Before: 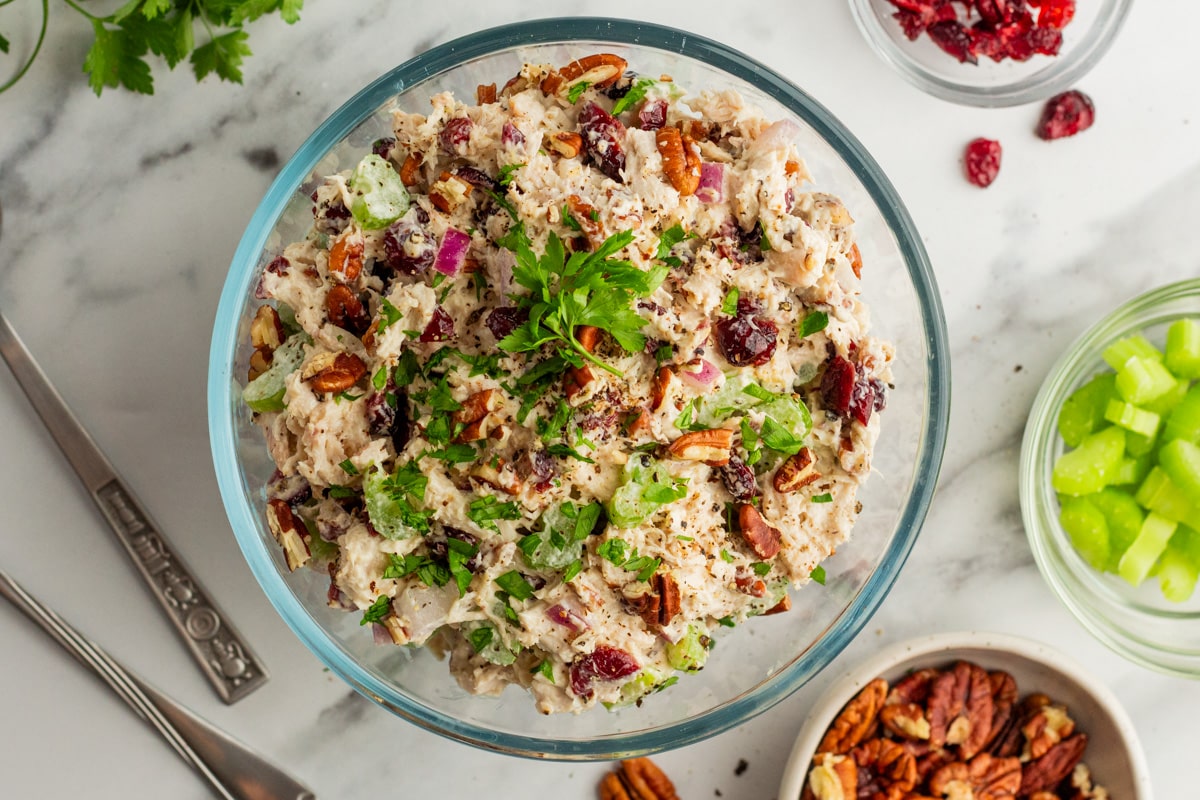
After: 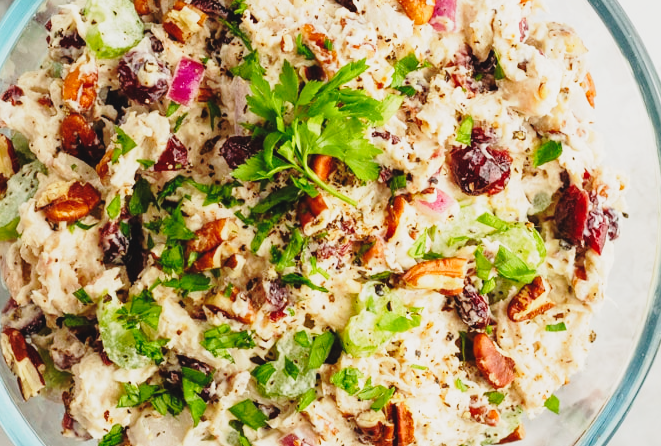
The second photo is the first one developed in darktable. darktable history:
base curve: curves: ch0 [(0, 0) (0.028, 0.03) (0.121, 0.232) (0.46, 0.748) (0.859, 0.968) (1, 1)], preserve colors none
contrast brightness saturation: contrast -0.104, saturation -0.099
crop and rotate: left 22.181%, top 21.586%, right 22.655%, bottom 22.611%
